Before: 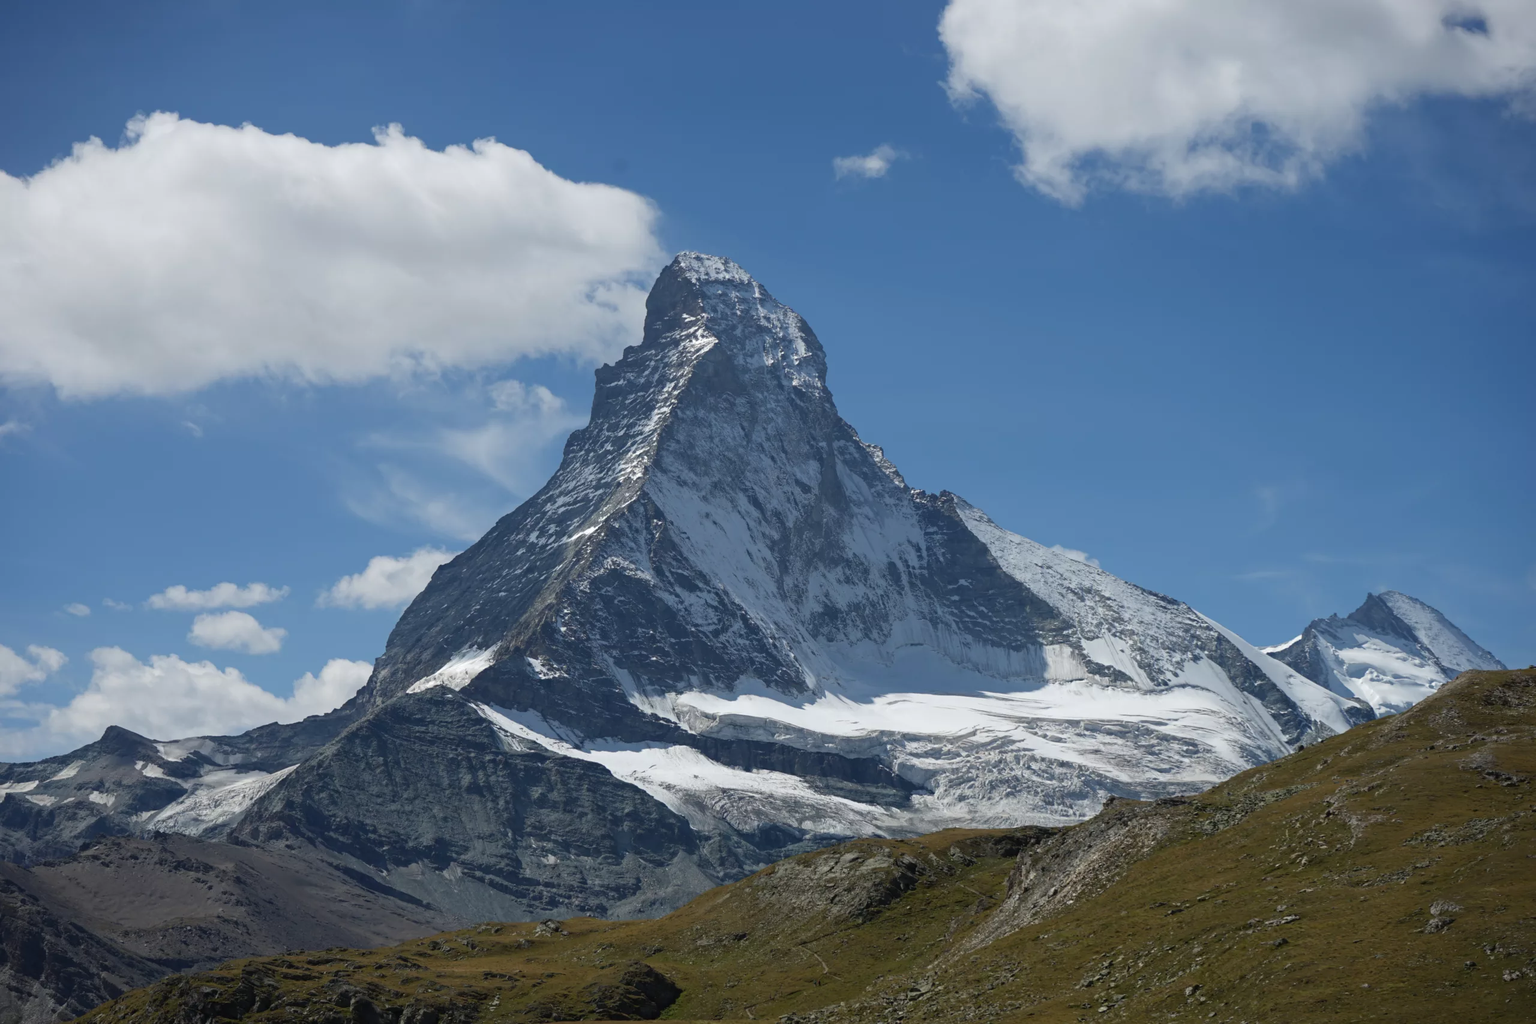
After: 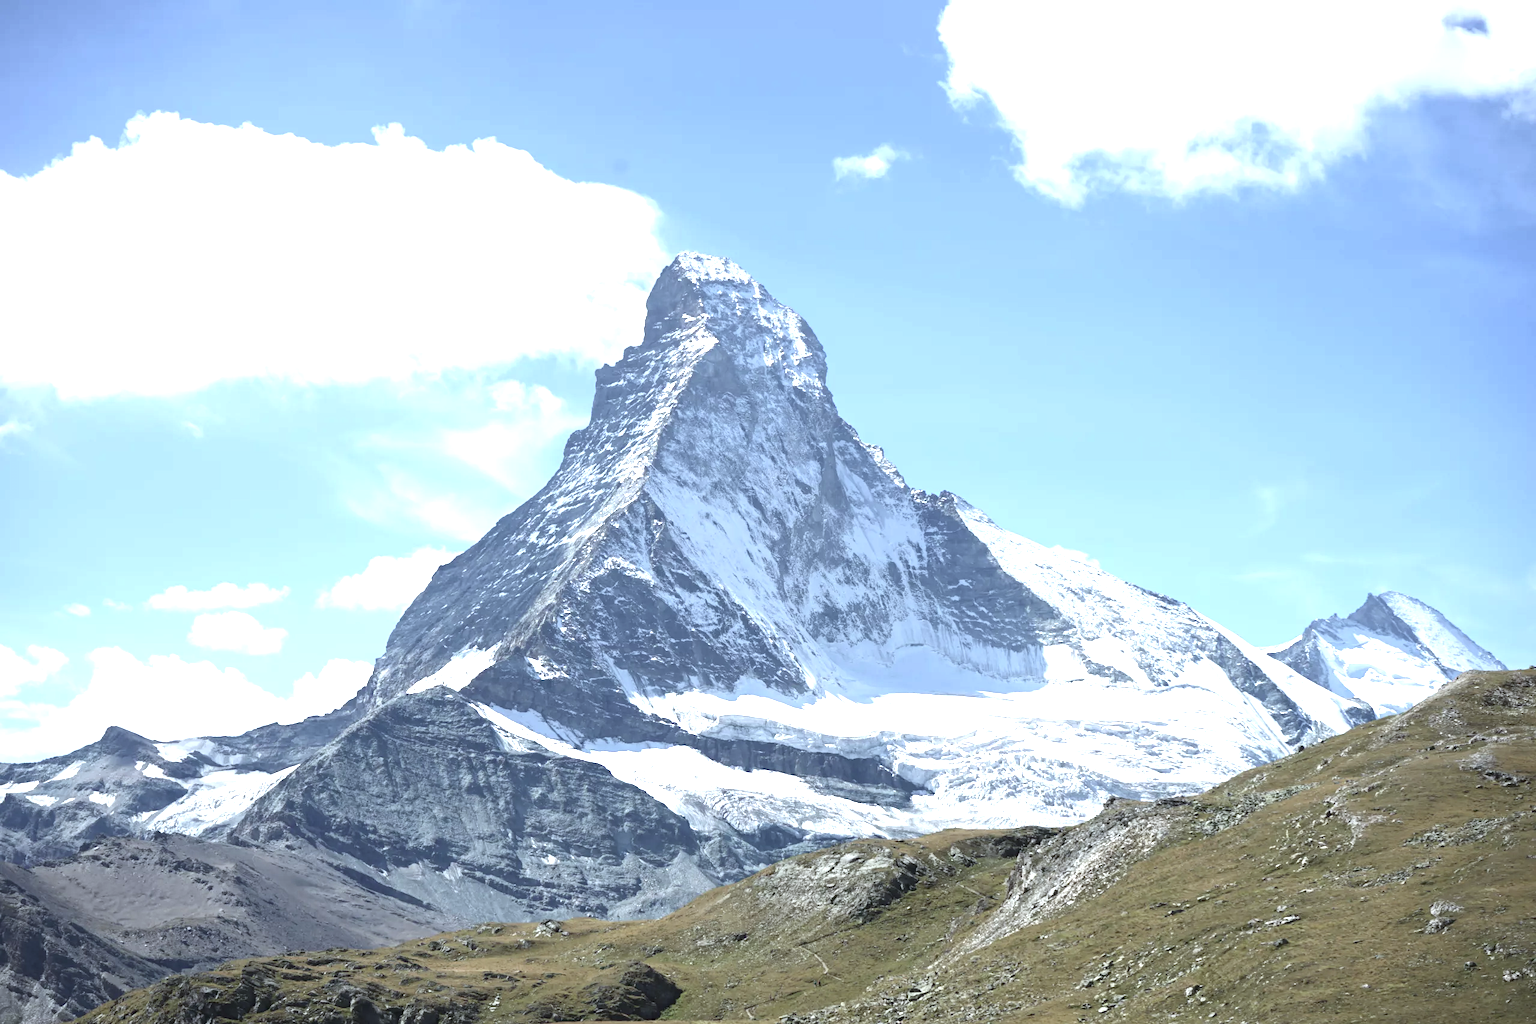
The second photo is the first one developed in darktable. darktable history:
color calibration: illuminant custom, x 0.368, y 0.373, temperature 4330.32 K
contrast brightness saturation: contrast 0.1, saturation -0.36
exposure: exposure 2.003 EV, compensate highlight preservation false
